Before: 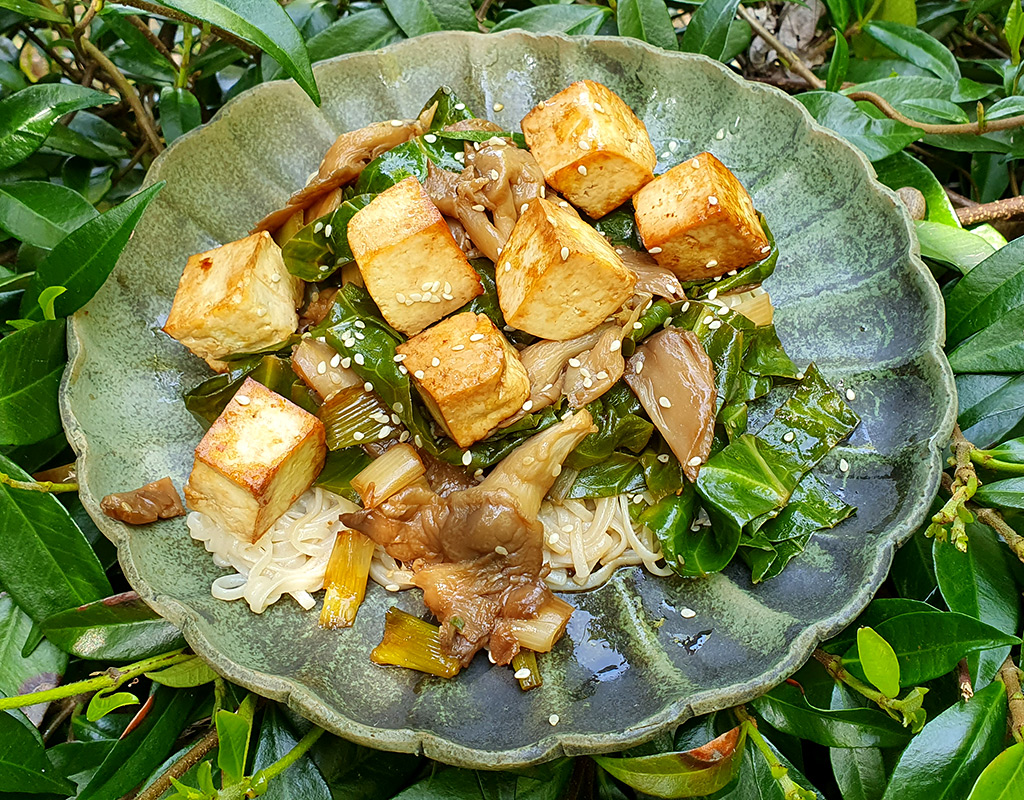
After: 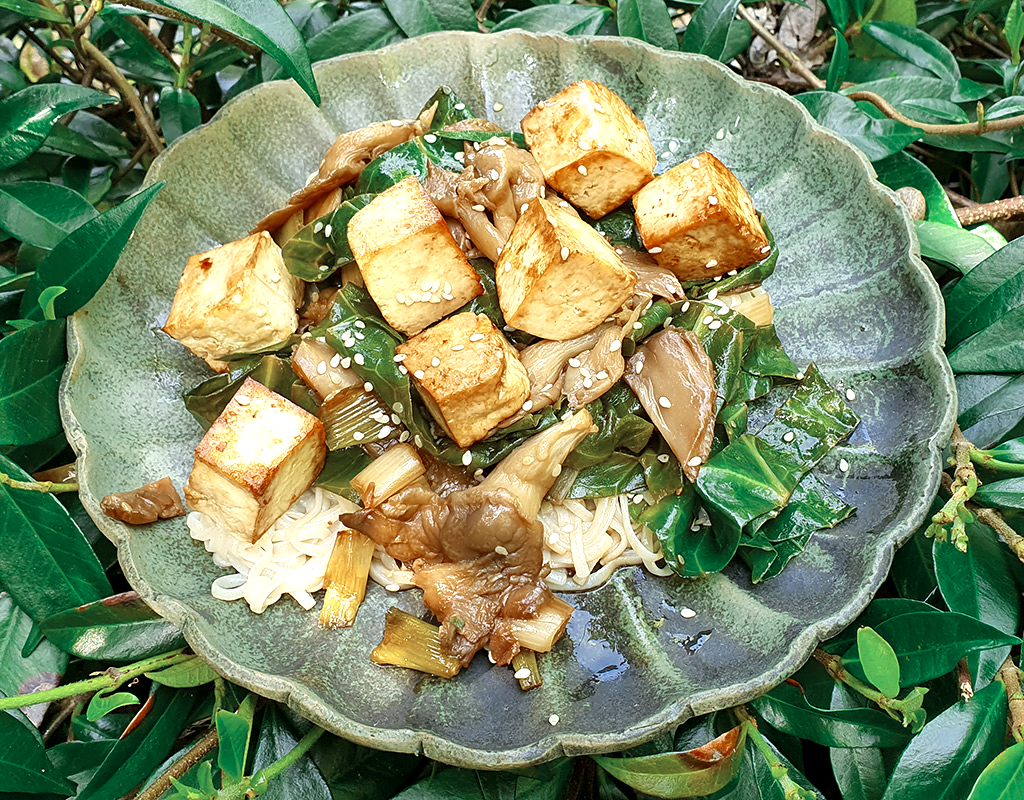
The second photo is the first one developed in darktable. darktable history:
color zones: curves: ch0 [(0, 0.5) (0.125, 0.4) (0.25, 0.5) (0.375, 0.4) (0.5, 0.4) (0.625, 0.35) (0.75, 0.35) (0.875, 0.5)]; ch1 [(0, 0.35) (0.125, 0.45) (0.25, 0.35) (0.375, 0.35) (0.5, 0.35) (0.625, 0.35) (0.75, 0.45) (0.875, 0.35)]; ch2 [(0, 0.6) (0.125, 0.5) (0.25, 0.5) (0.375, 0.6) (0.5, 0.6) (0.625, 0.5) (0.75, 0.5) (0.875, 0.5)]
exposure: black level correction 0.001, exposure 0.498 EV, compensate exposure bias true, compensate highlight preservation false
